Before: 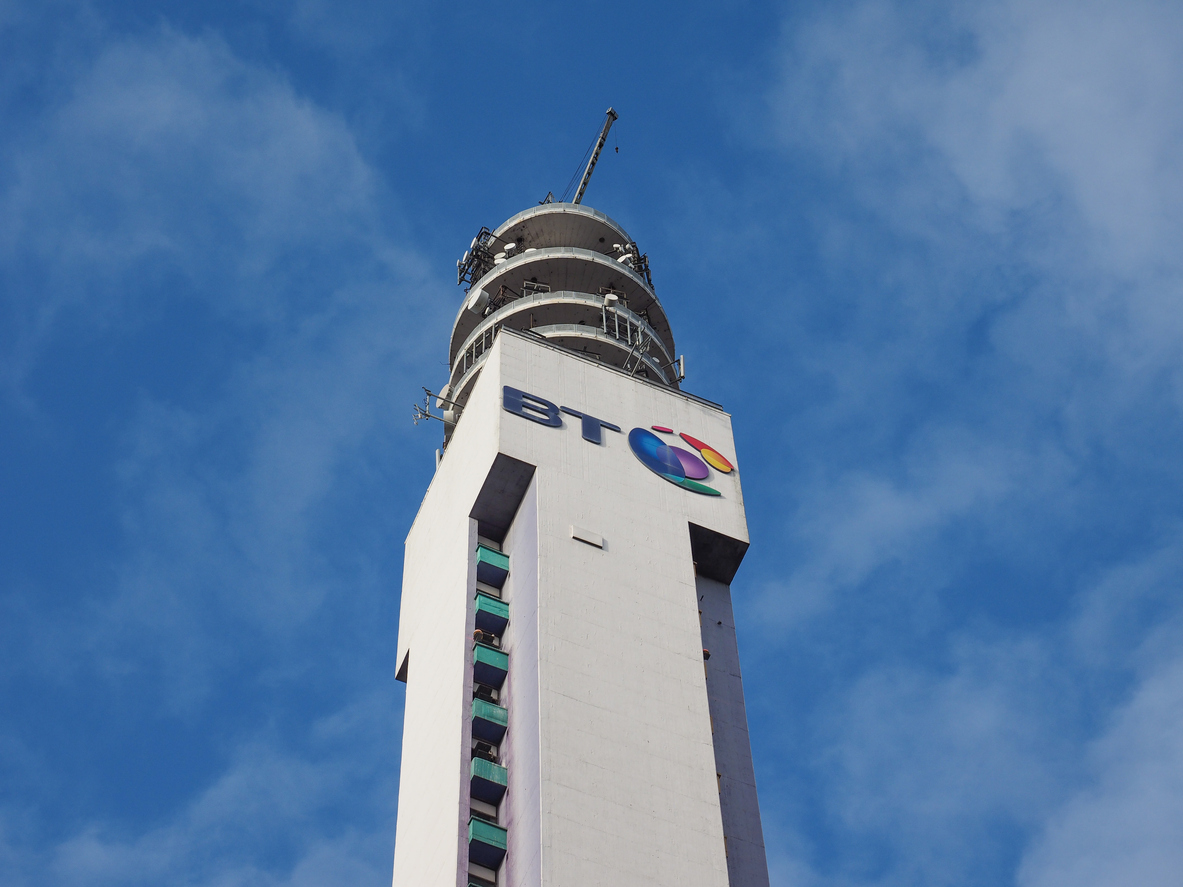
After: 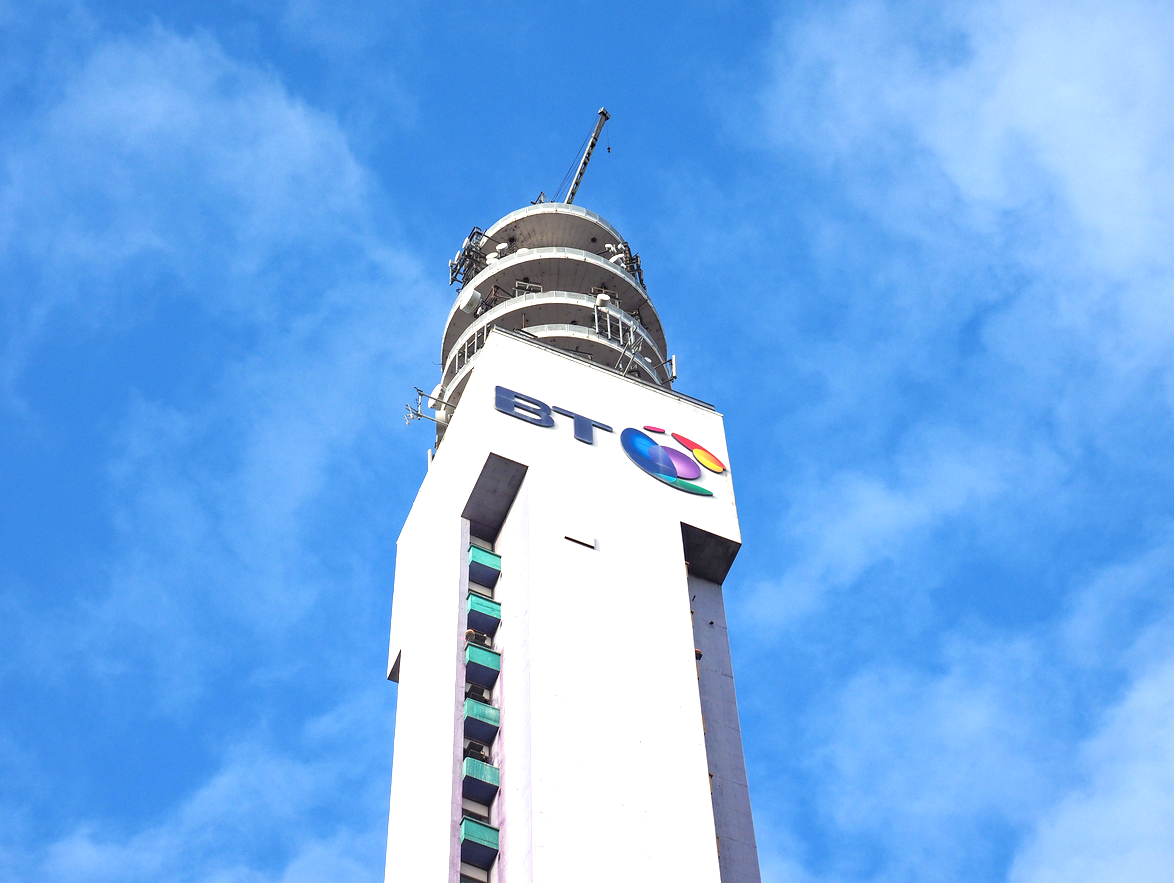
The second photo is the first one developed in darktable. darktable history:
crop and rotate: left 0.689%, top 0.176%, bottom 0.239%
exposure: black level correction 0, exposure 1.278 EV, compensate highlight preservation false
haze removal: strength 0.099, compatibility mode true, adaptive false
